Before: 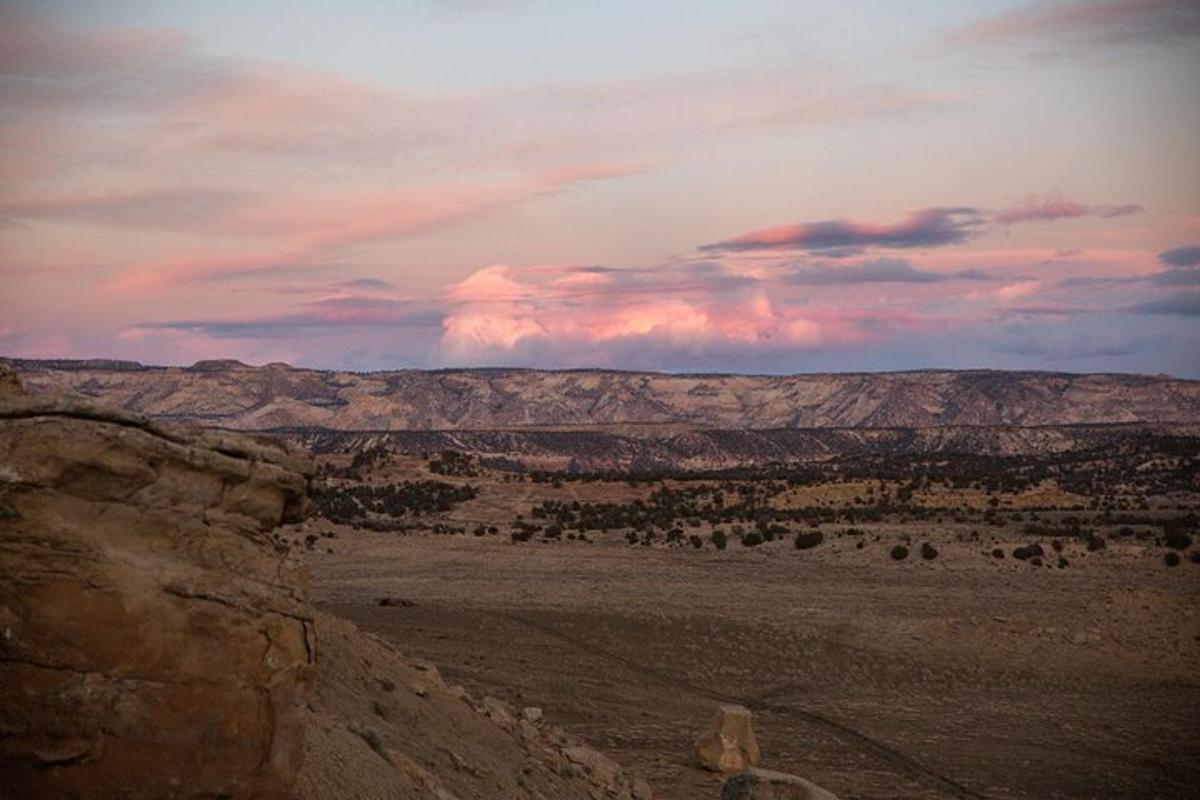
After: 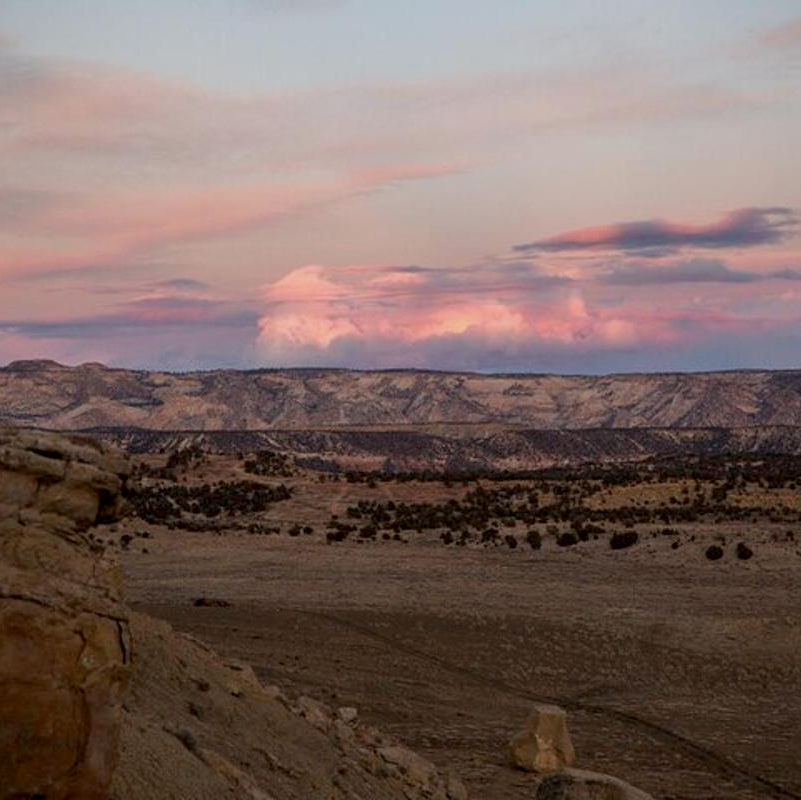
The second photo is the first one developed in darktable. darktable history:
crop and rotate: left 15.422%, right 17.817%
exposure: black level correction 0.006, exposure -0.218 EV, compensate exposure bias true, compensate highlight preservation false
tone equalizer: luminance estimator HSV value / RGB max
